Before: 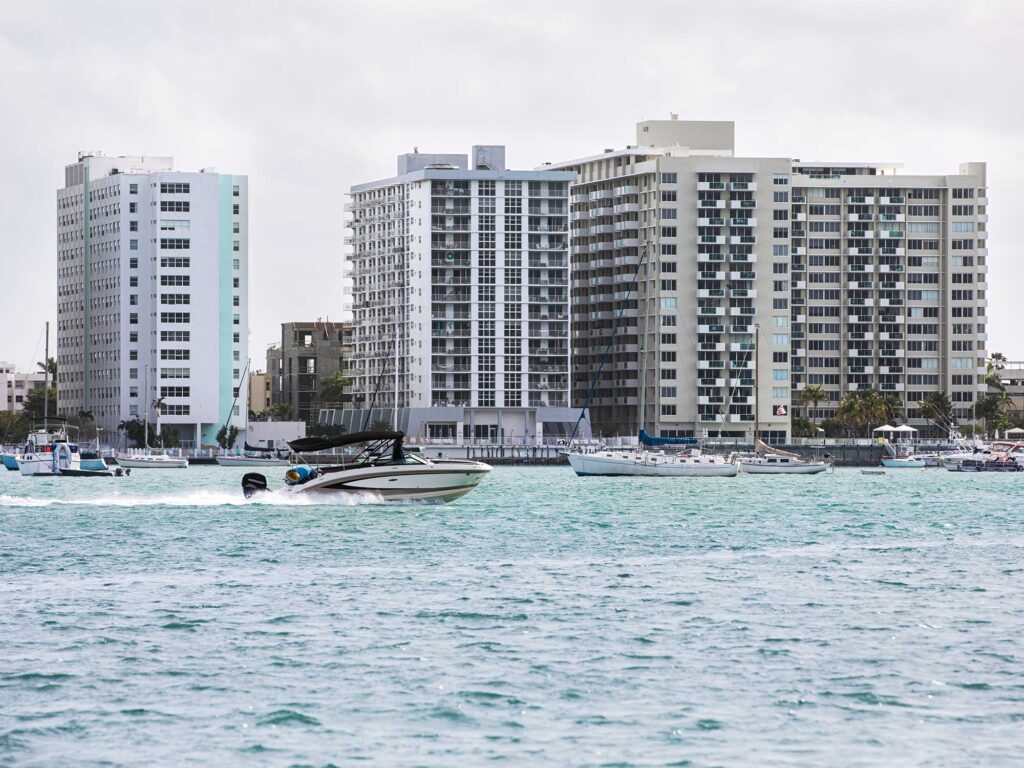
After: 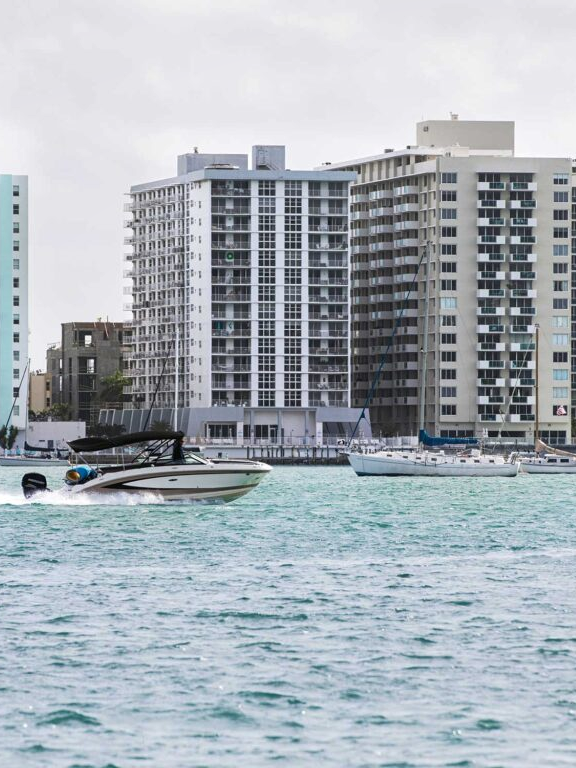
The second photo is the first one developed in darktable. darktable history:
crop: left 21.496%, right 22.254%
shadows and highlights: shadows 37.27, highlights -28.18, soften with gaussian
